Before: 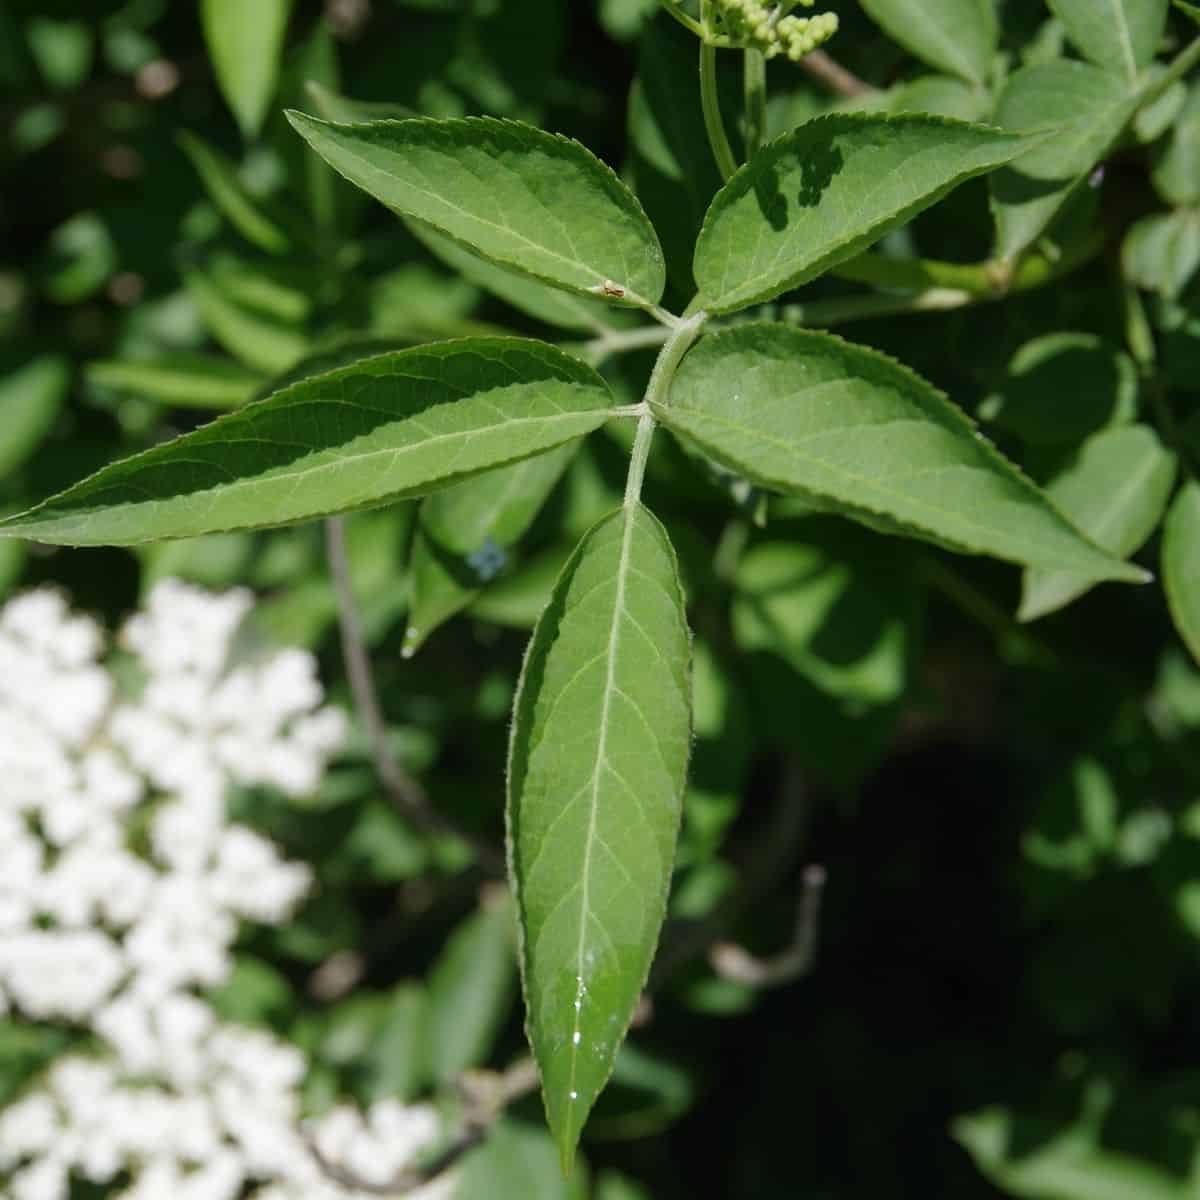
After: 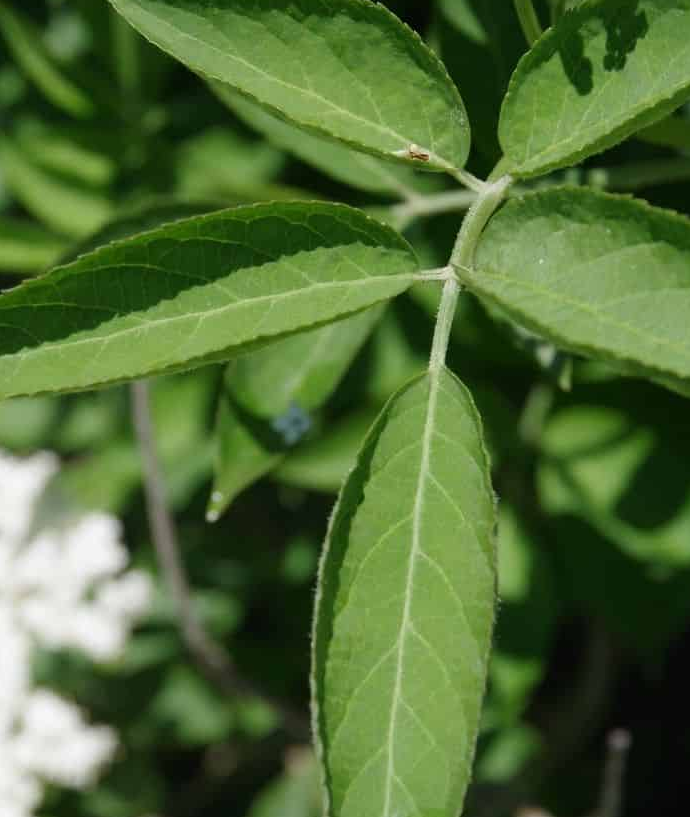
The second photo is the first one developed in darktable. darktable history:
crop: left 16.252%, top 11.399%, right 26.167%, bottom 20.494%
